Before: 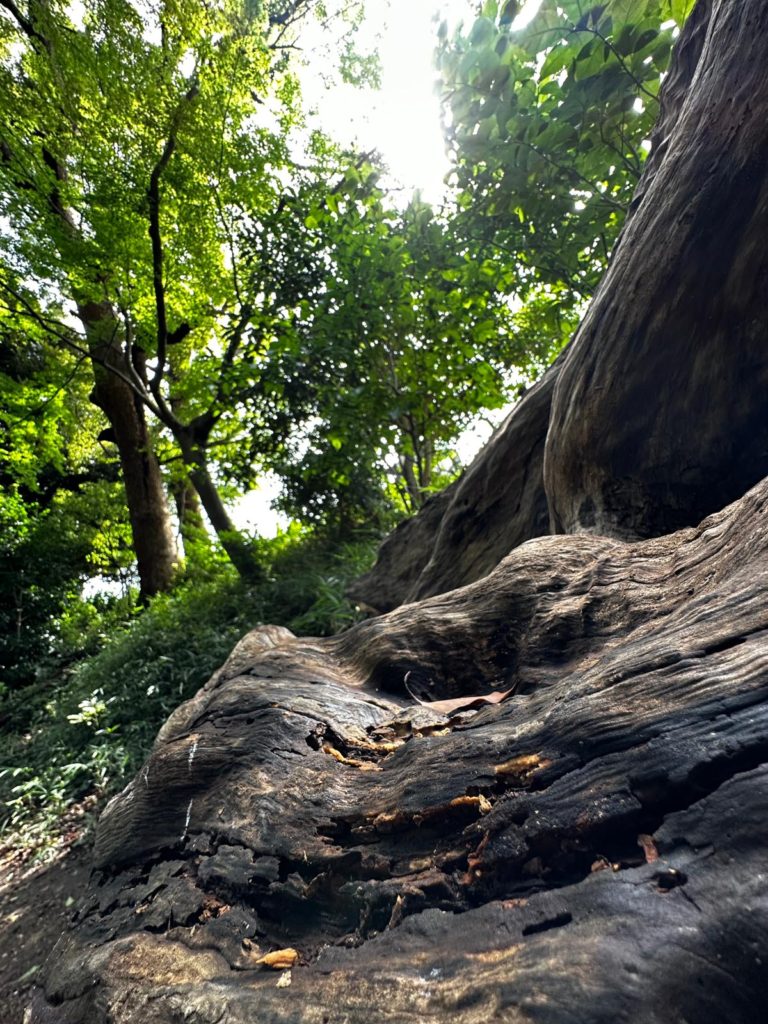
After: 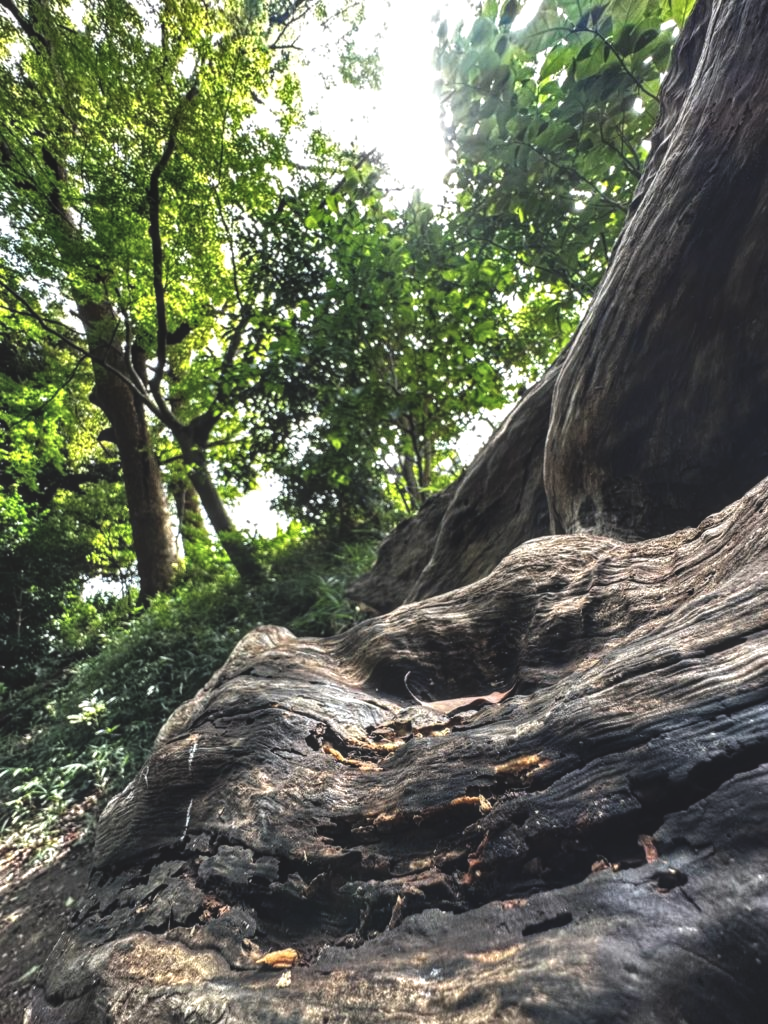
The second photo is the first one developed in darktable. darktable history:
local contrast: detail 150%
exposure: black level correction -0.023, exposure -0.039 EV, compensate highlight preservation false
